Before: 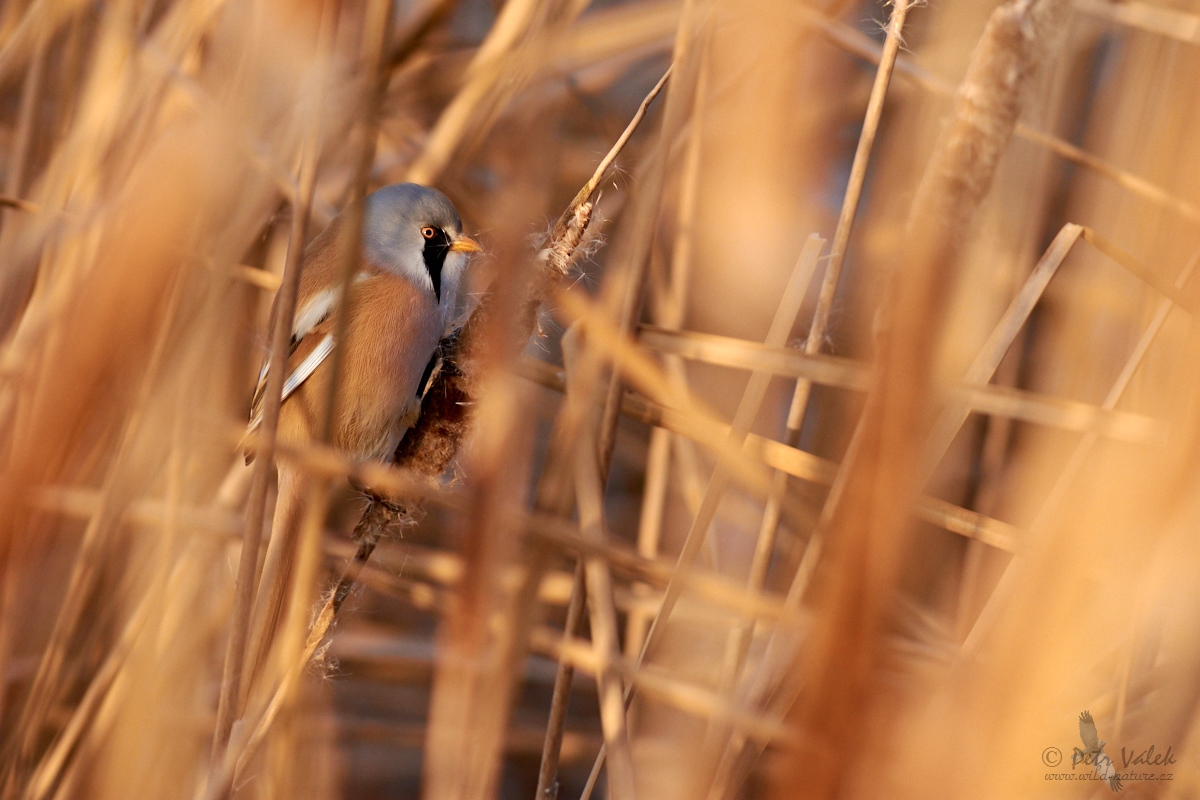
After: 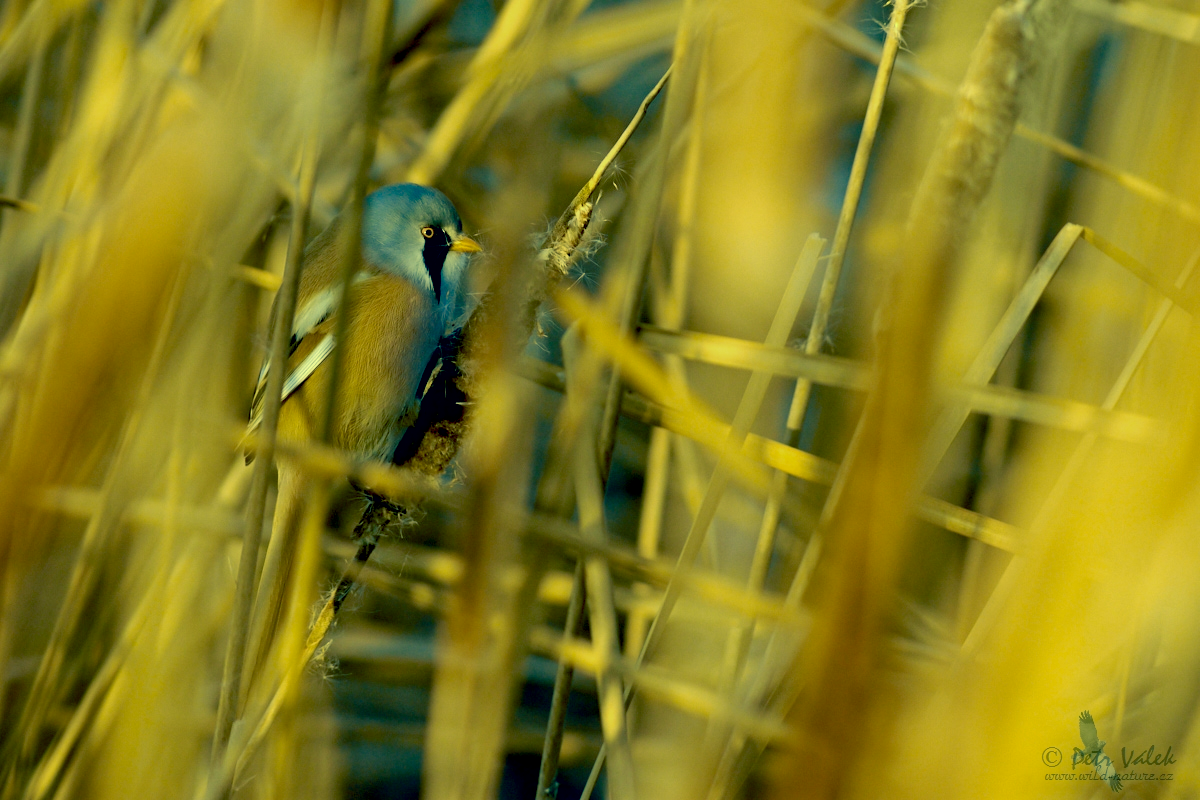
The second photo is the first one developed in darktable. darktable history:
tone equalizer: on, module defaults
exposure: black level correction 0.028, exposure -0.08 EV, compensate highlight preservation false
color correction: highlights a* -15.26, highlights b* 39.6, shadows a* -39.62, shadows b* -26.47
